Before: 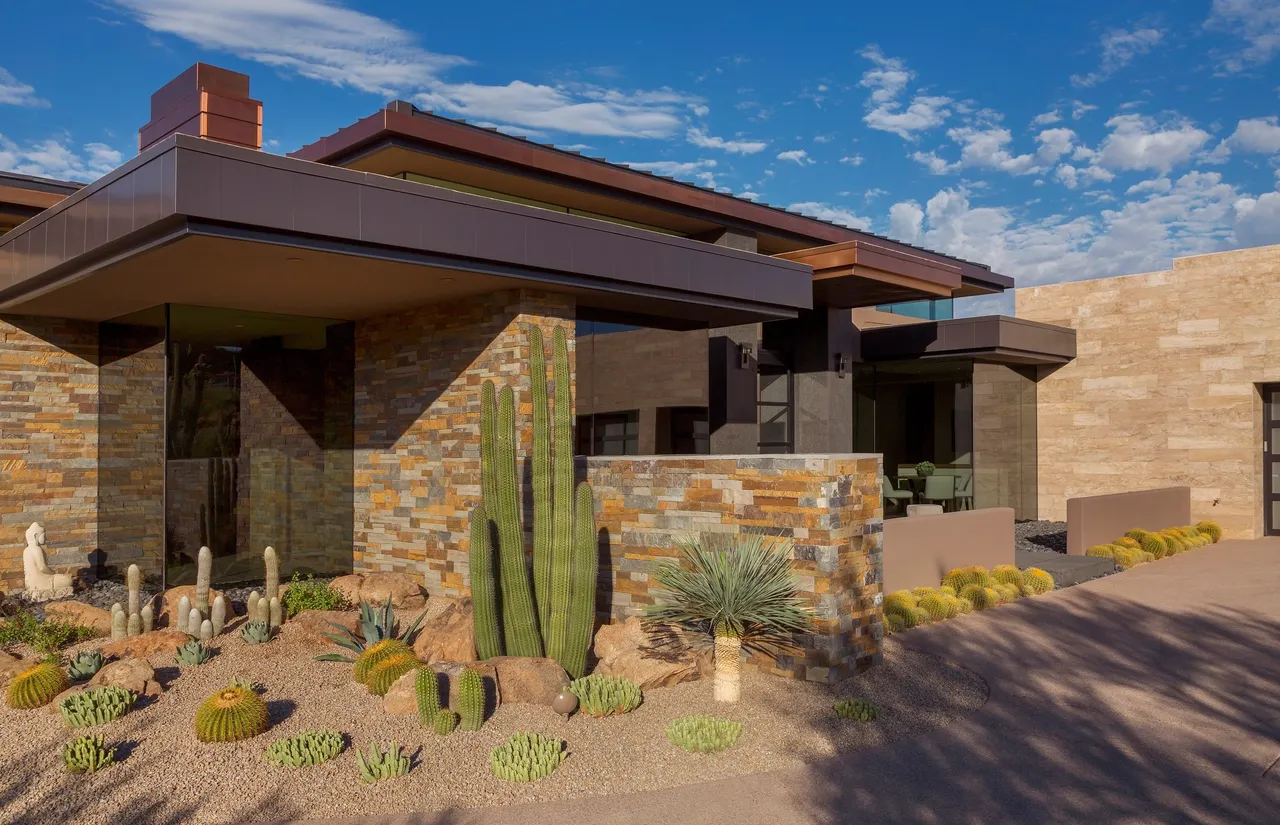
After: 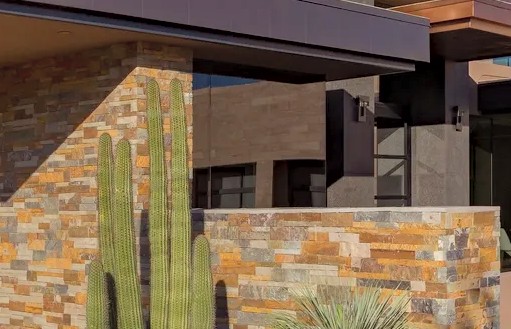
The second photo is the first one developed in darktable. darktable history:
crop: left 30%, top 30%, right 30%, bottom 30%
haze removal: compatibility mode true, adaptive false
contrast brightness saturation: brightness 0.15
